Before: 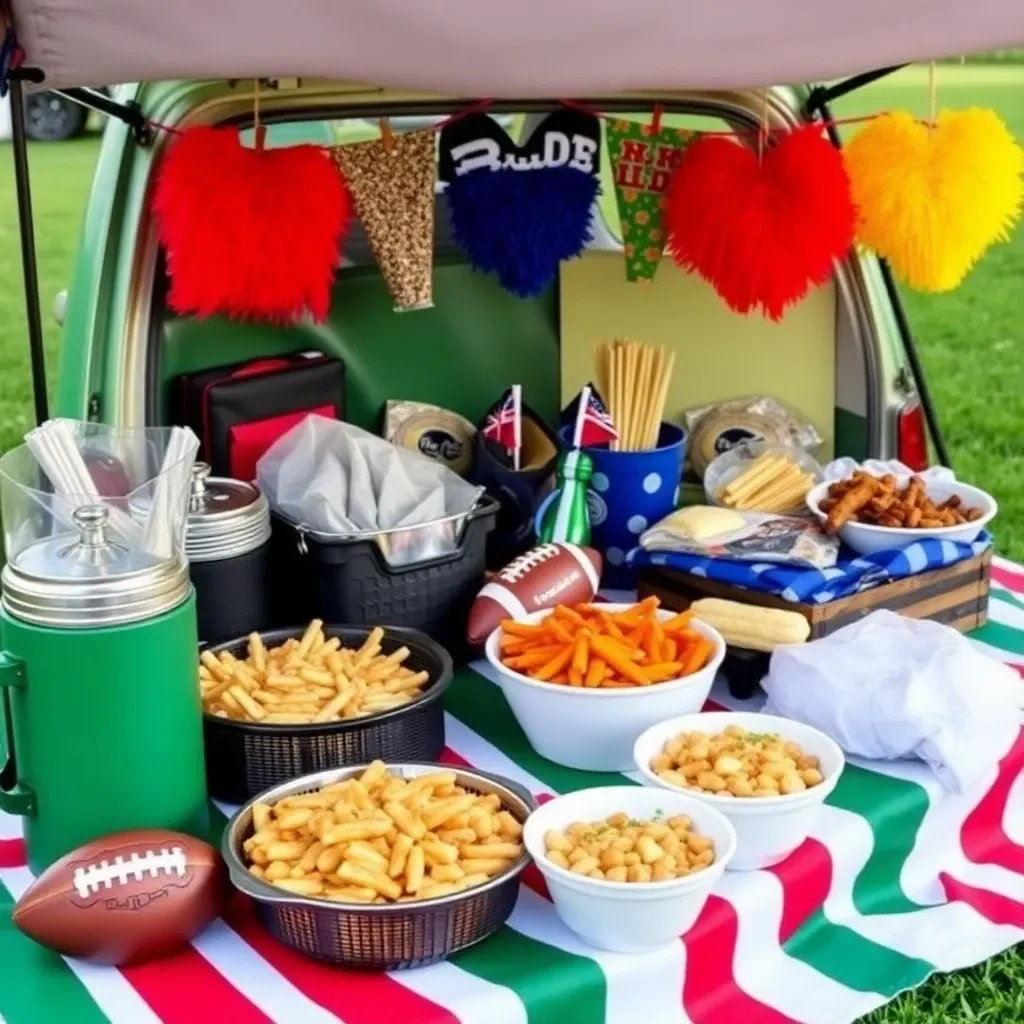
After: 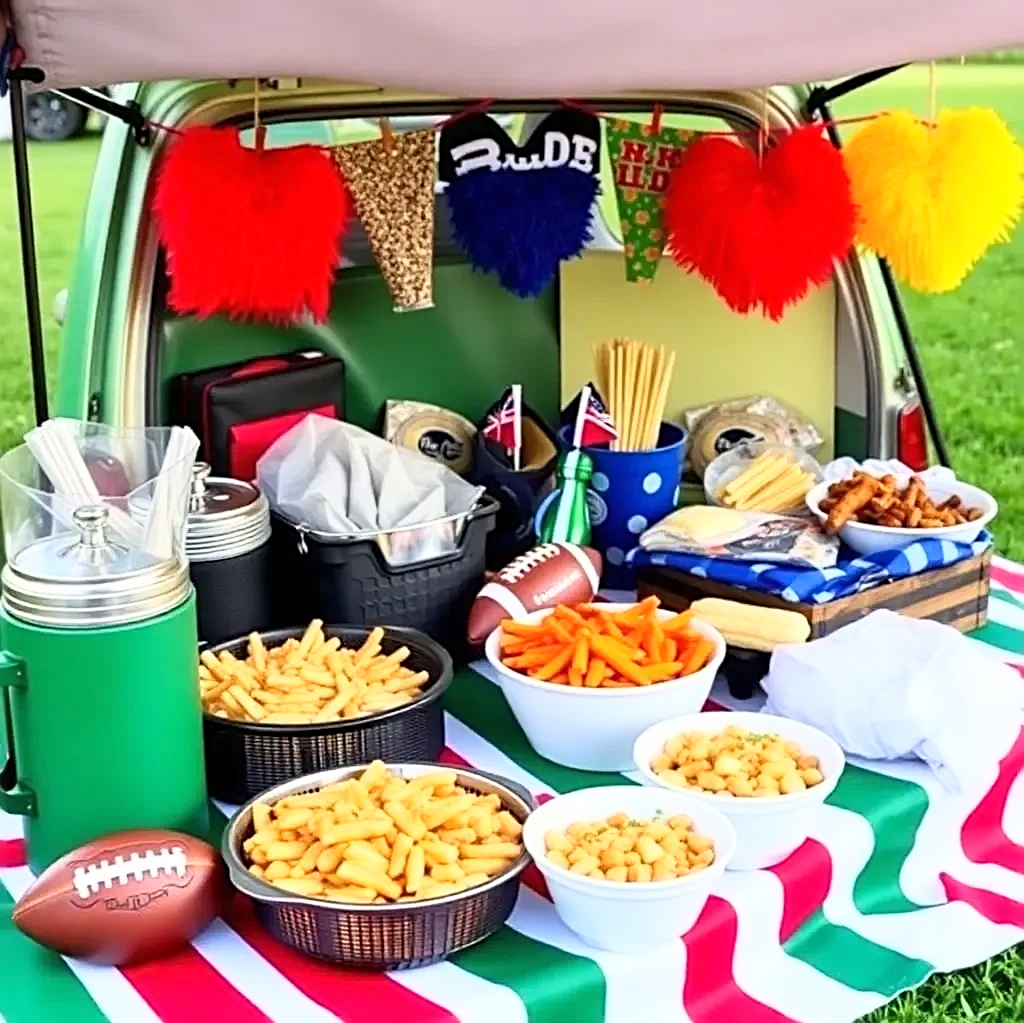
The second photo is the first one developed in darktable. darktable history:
crop: bottom 0.056%
sharpen: radius 2.547, amount 0.649
tone equalizer: on, module defaults
base curve: curves: ch0 [(0, 0) (0.579, 0.807) (1, 1)]
